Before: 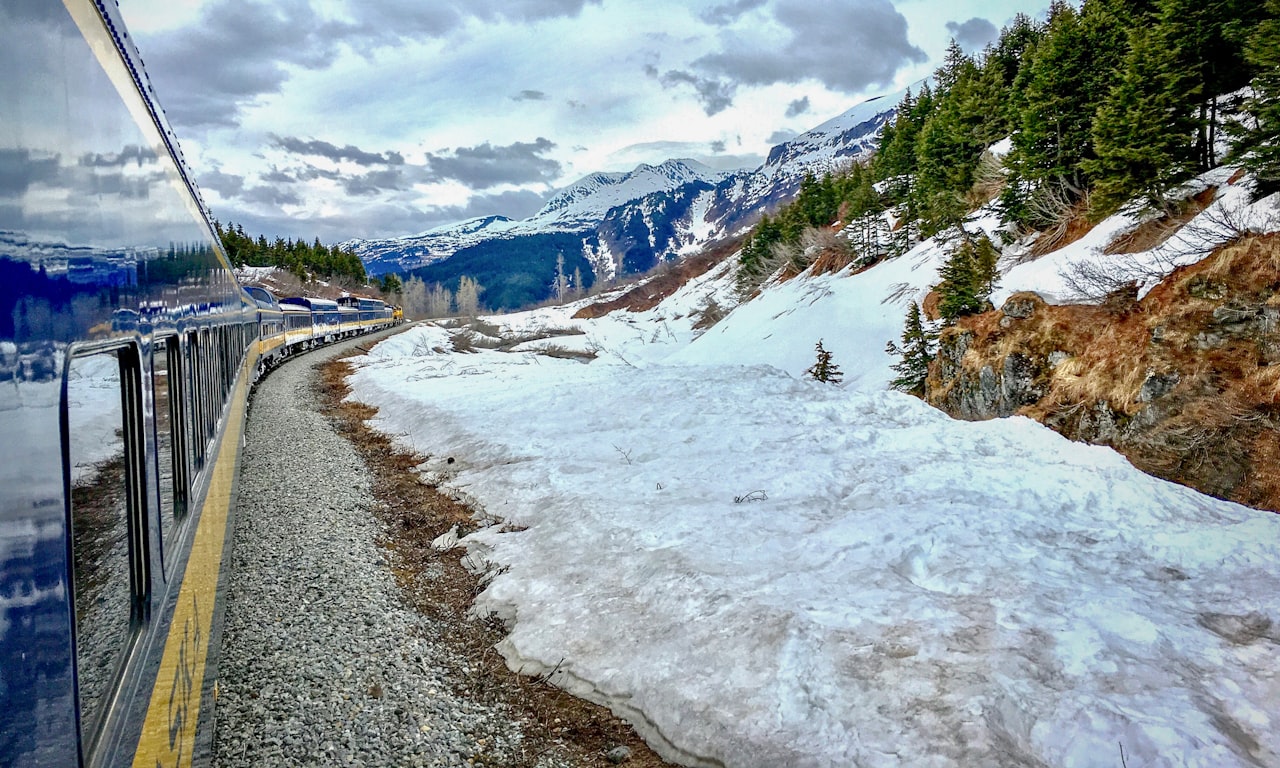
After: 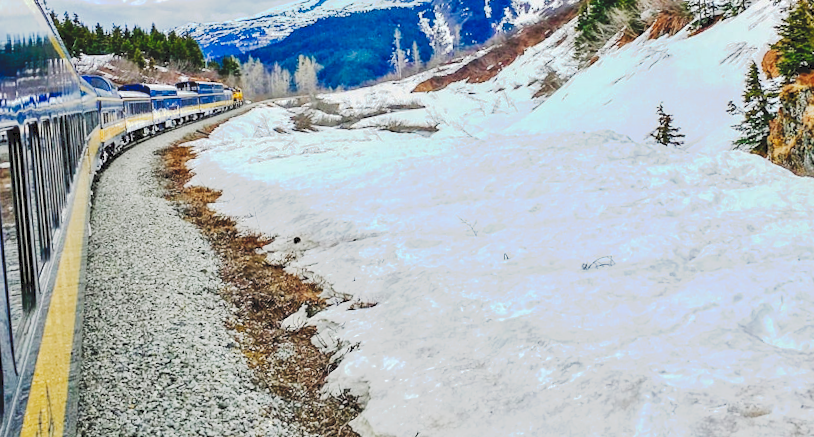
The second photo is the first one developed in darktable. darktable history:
contrast brightness saturation: contrast 0.07, brightness 0.08, saturation 0.18
crop: left 13.312%, top 31.28%, right 24.627%, bottom 15.582%
rotate and perspective: rotation -2.56°, automatic cropping off
tone curve: curves: ch0 [(0, 0) (0.003, 0.108) (0.011, 0.113) (0.025, 0.113) (0.044, 0.121) (0.069, 0.132) (0.1, 0.145) (0.136, 0.158) (0.177, 0.182) (0.224, 0.215) (0.277, 0.27) (0.335, 0.341) (0.399, 0.424) (0.468, 0.528) (0.543, 0.622) (0.623, 0.721) (0.709, 0.79) (0.801, 0.846) (0.898, 0.871) (1, 1)], preserve colors none
